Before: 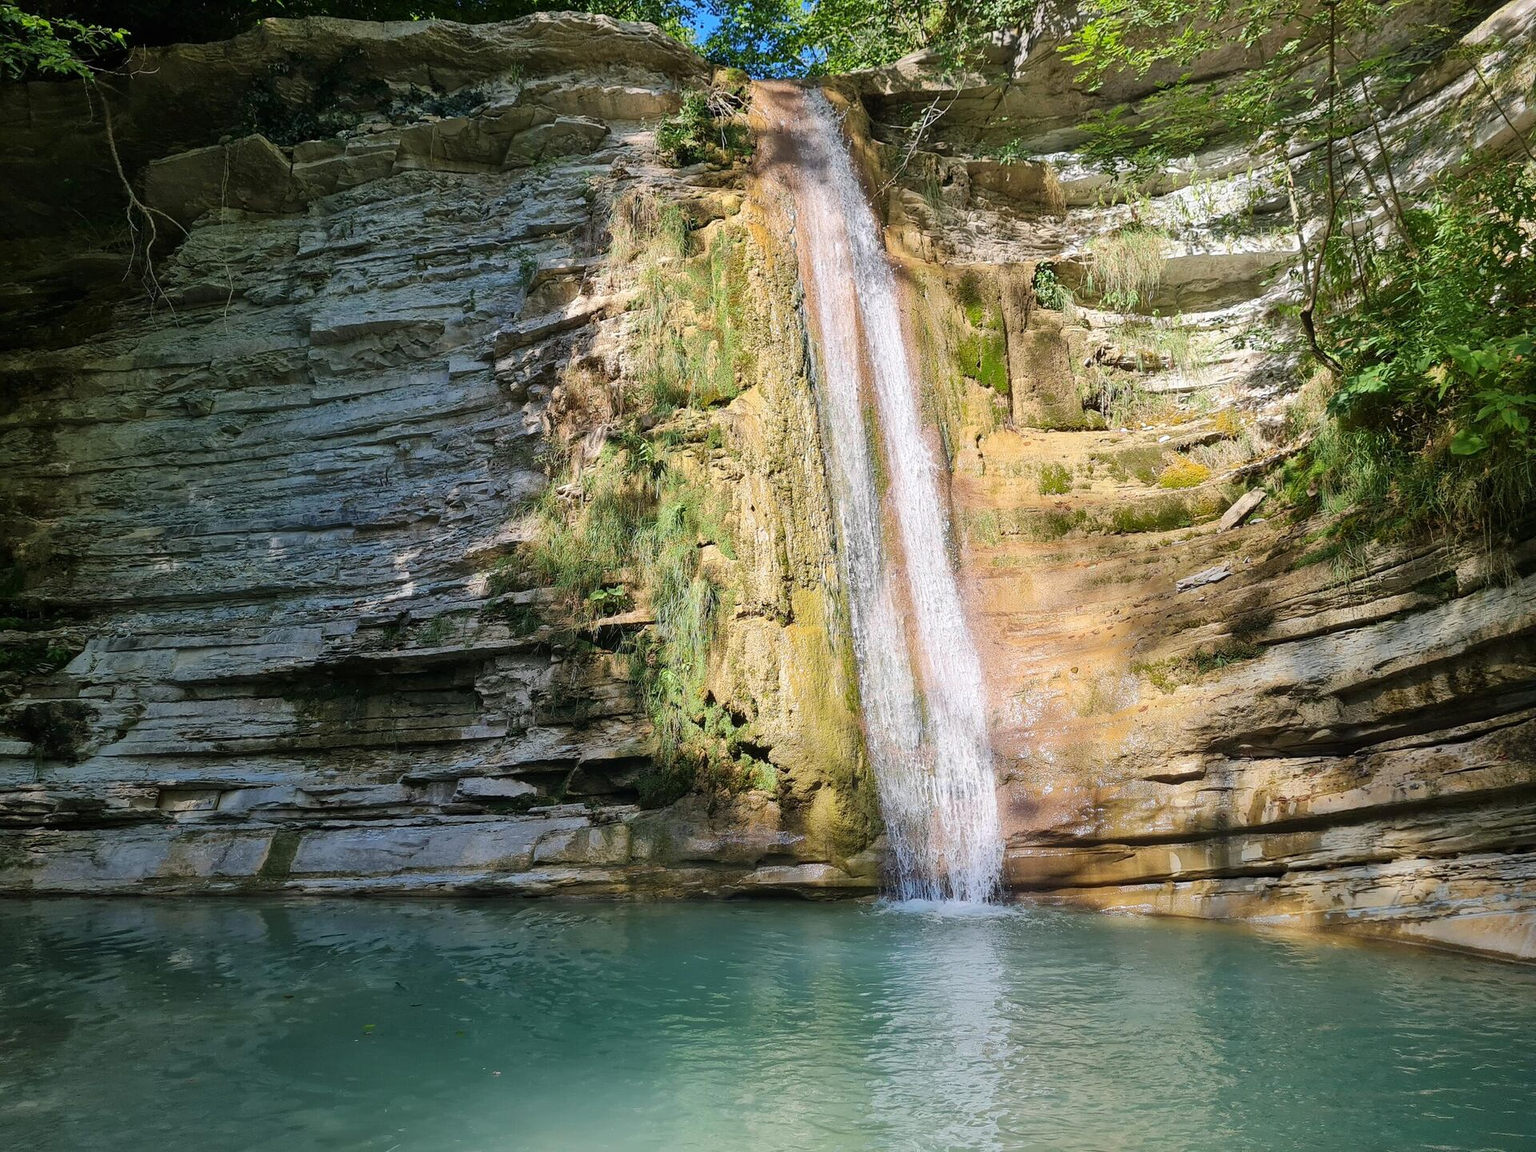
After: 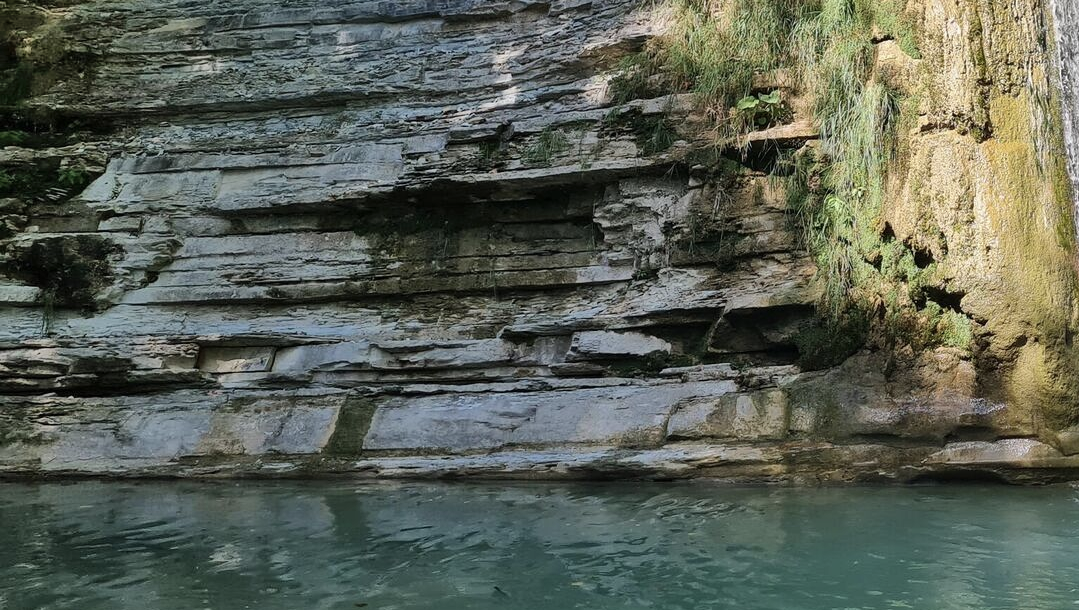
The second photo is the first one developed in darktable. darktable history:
shadows and highlights: shadows 59.82, soften with gaussian
crop: top 44.571%, right 43.752%, bottom 13.024%
contrast brightness saturation: contrast 0.06, brightness -0.012, saturation -0.215
